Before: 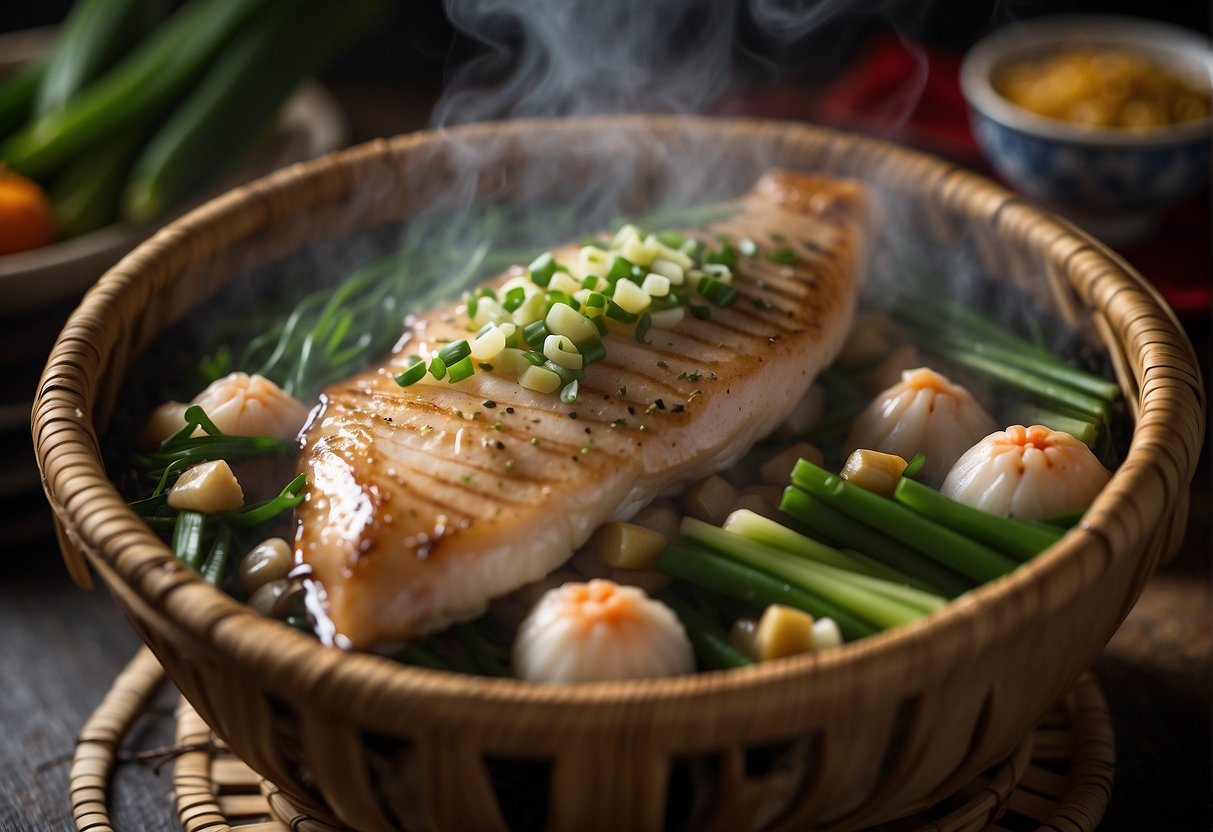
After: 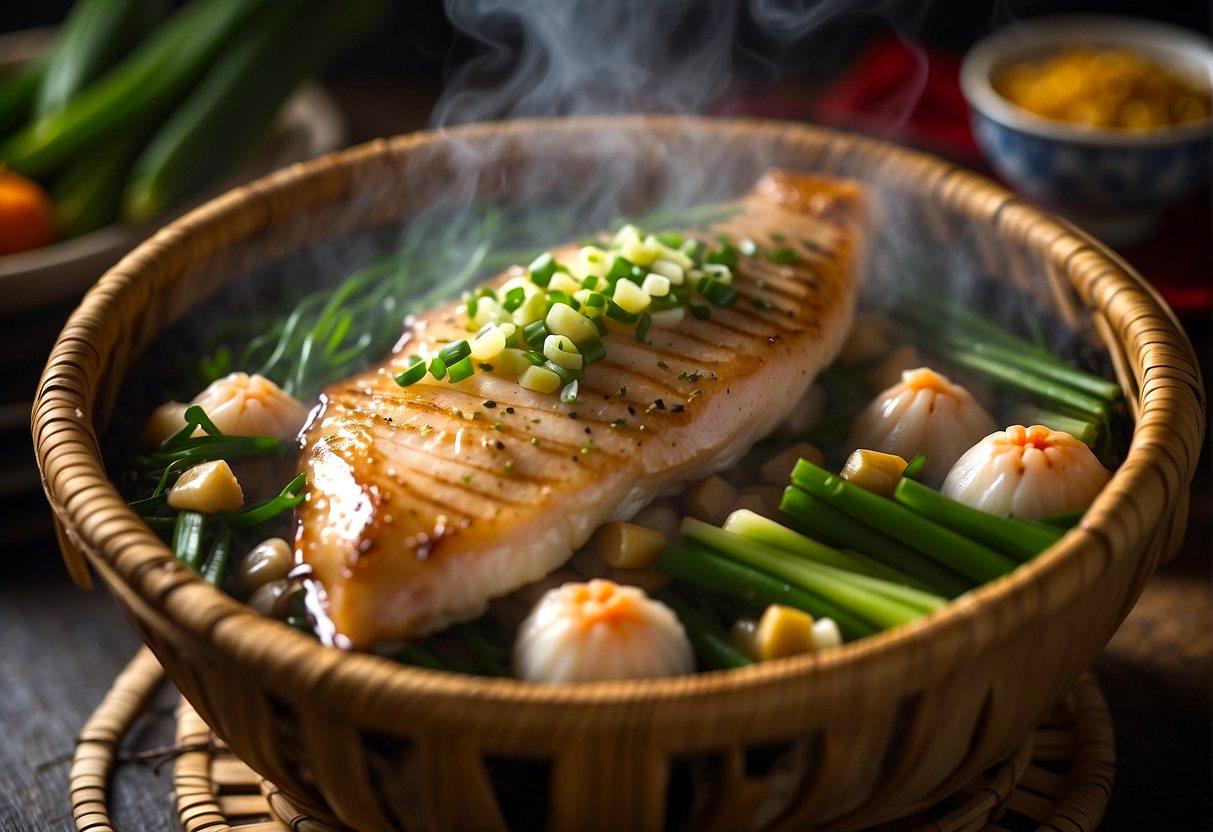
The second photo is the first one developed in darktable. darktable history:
color balance rgb: linear chroma grading › global chroma 9.104%, perceptual saturation grading › global saturation 0.67%, perceptual brilliance grading › highlights 9.221%, perceptual brilliance grading › mid-tones 5.078%
contrast brightness saturation: saturation 0.125
